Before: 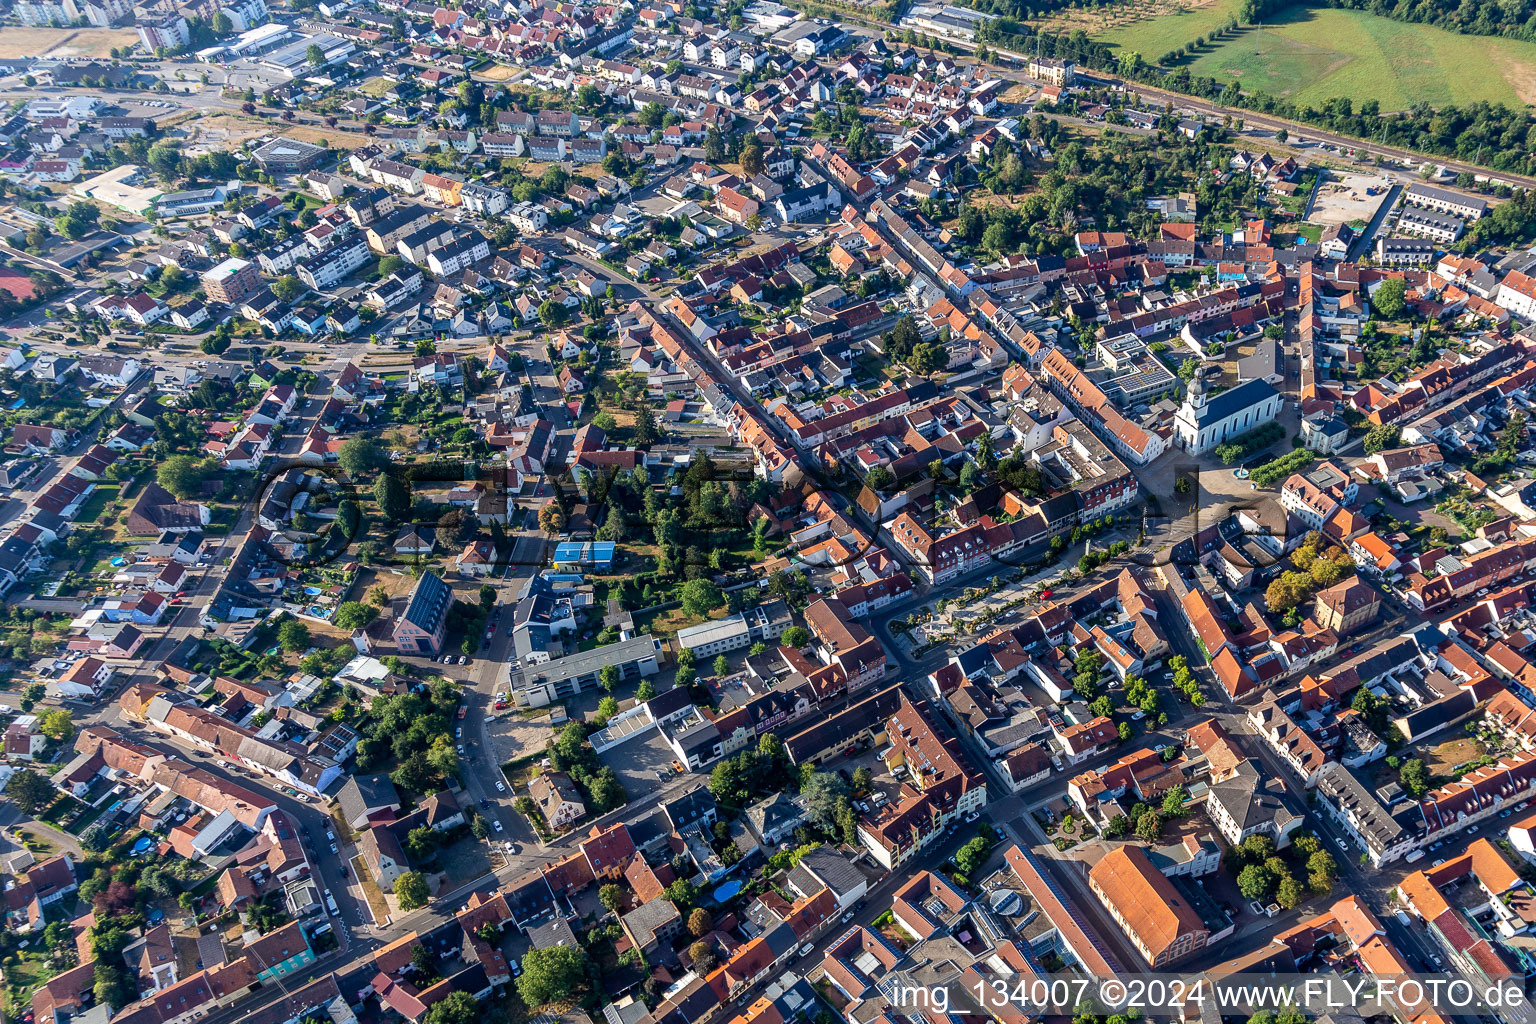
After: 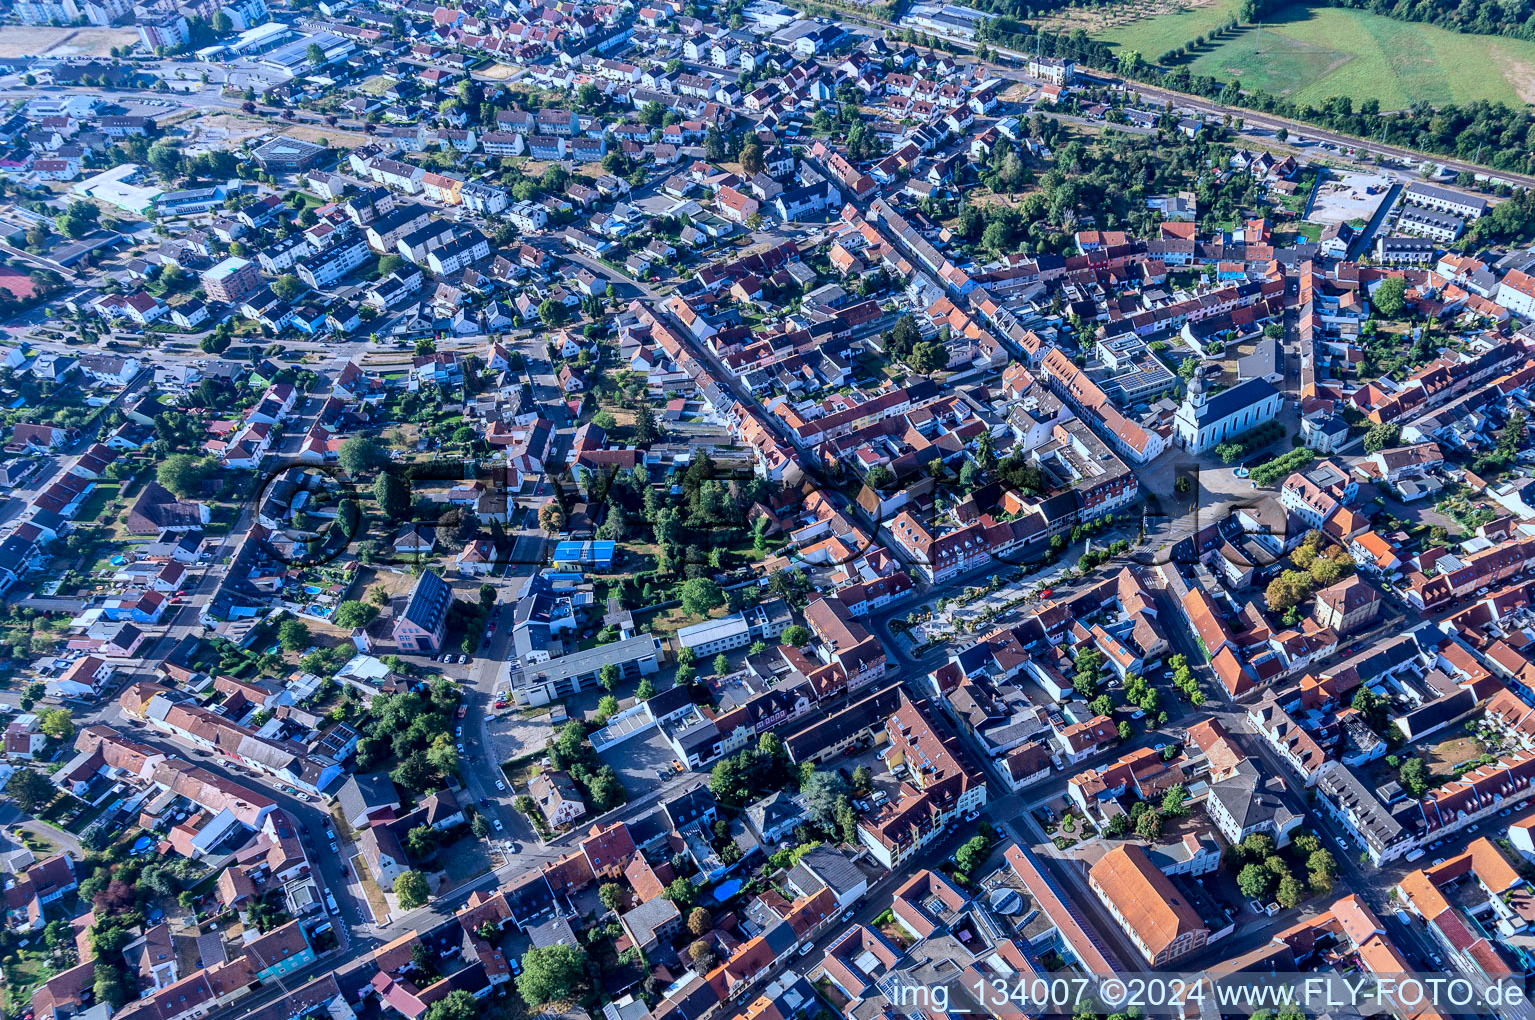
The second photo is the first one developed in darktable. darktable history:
shadows and highlights: white point adjustment 0.043, soften with gaussian
color calibration: illuminant custom, x 0.39, y 0.392, temperature 3857.51 K
local contrast: mode bilateral grid, contrast 21, coarseness 50, detail 132%, midtone range 0.2
crop: top 0.146%, bottom 0.155%
color zones: curves: ch0 [(0, 0.5) (0.143, 0.5) (0.286, 0.5) (0.429, 0.5) (0.62, 0.489) (0.714, 0.445) (0.844, 0.496) (1, 0.5)]; ch1 [(0, 0.5) (0.143, 0.5) (0.286, 0.5) (0.429, 0.5) (0.571, 0.5) (0.714, 0.523) (0.857, 0.5) (1, 0.5)]
